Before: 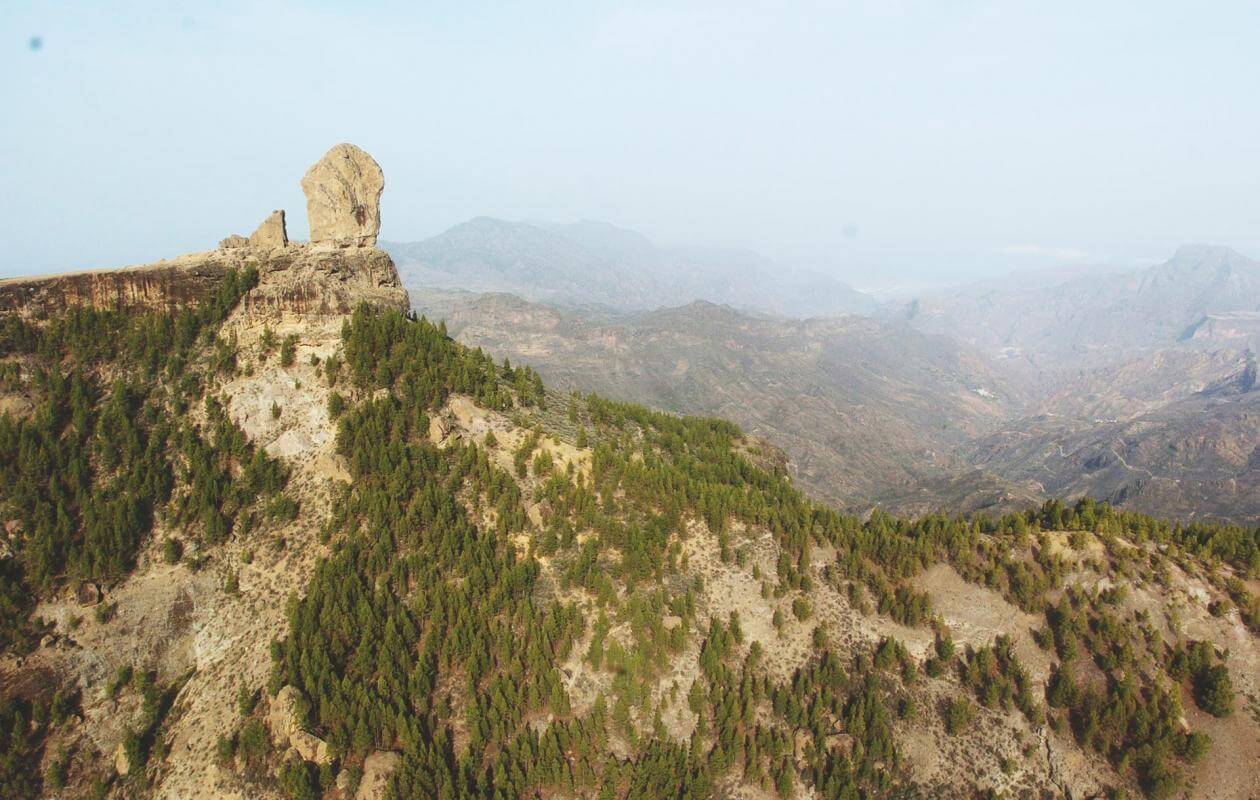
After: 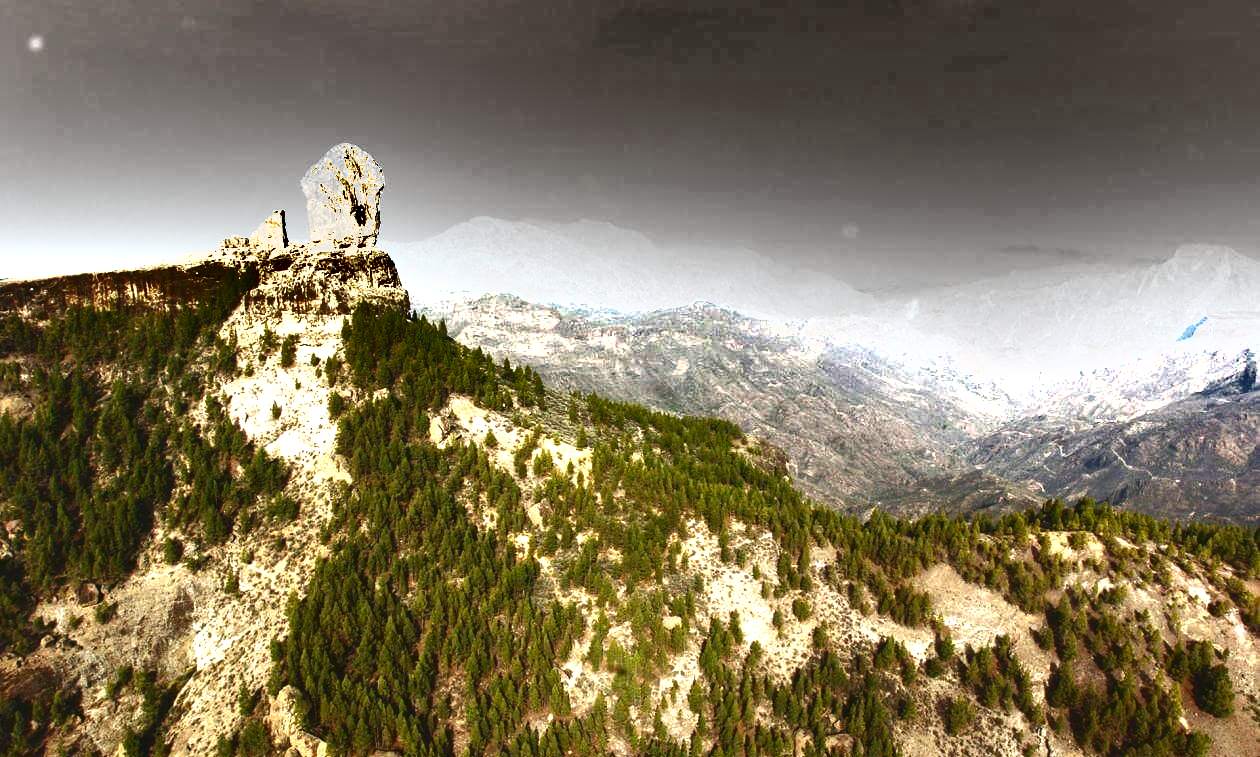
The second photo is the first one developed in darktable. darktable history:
exposure: black level correction 0, exposure 1.2 EV, compensate highlight preservation false
shadows and highlights: shadows 52.47, soften with gaussian
crop and rotate: top 0.011%, bottom 5.265%
contrast brightness saturation: brightness -0.504
